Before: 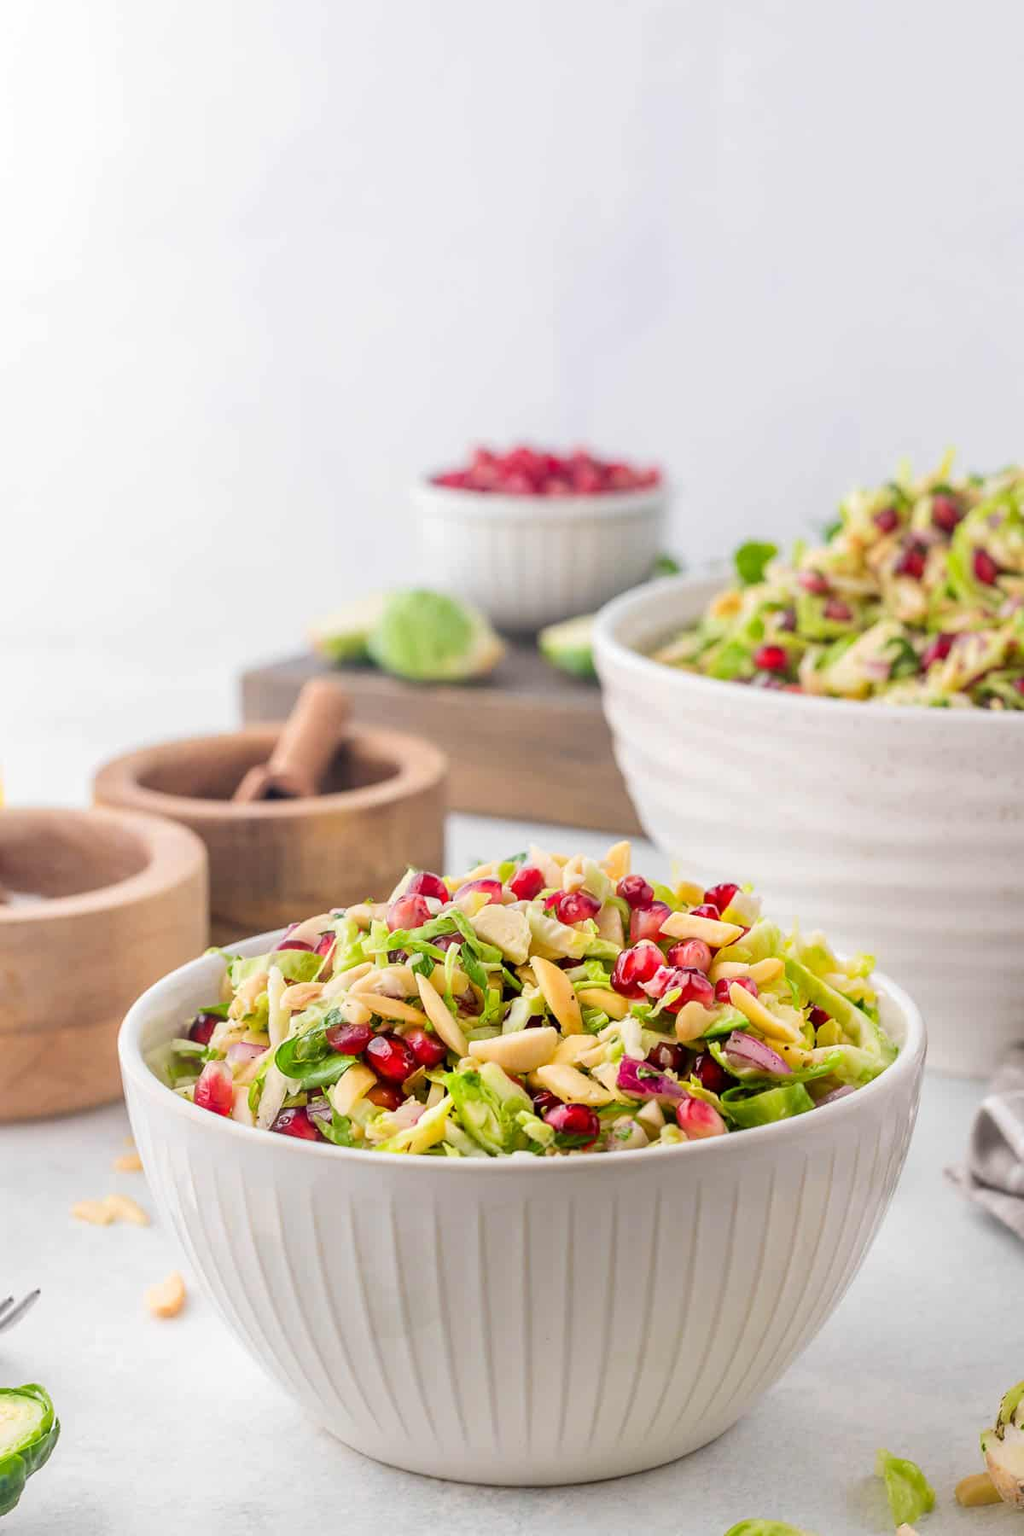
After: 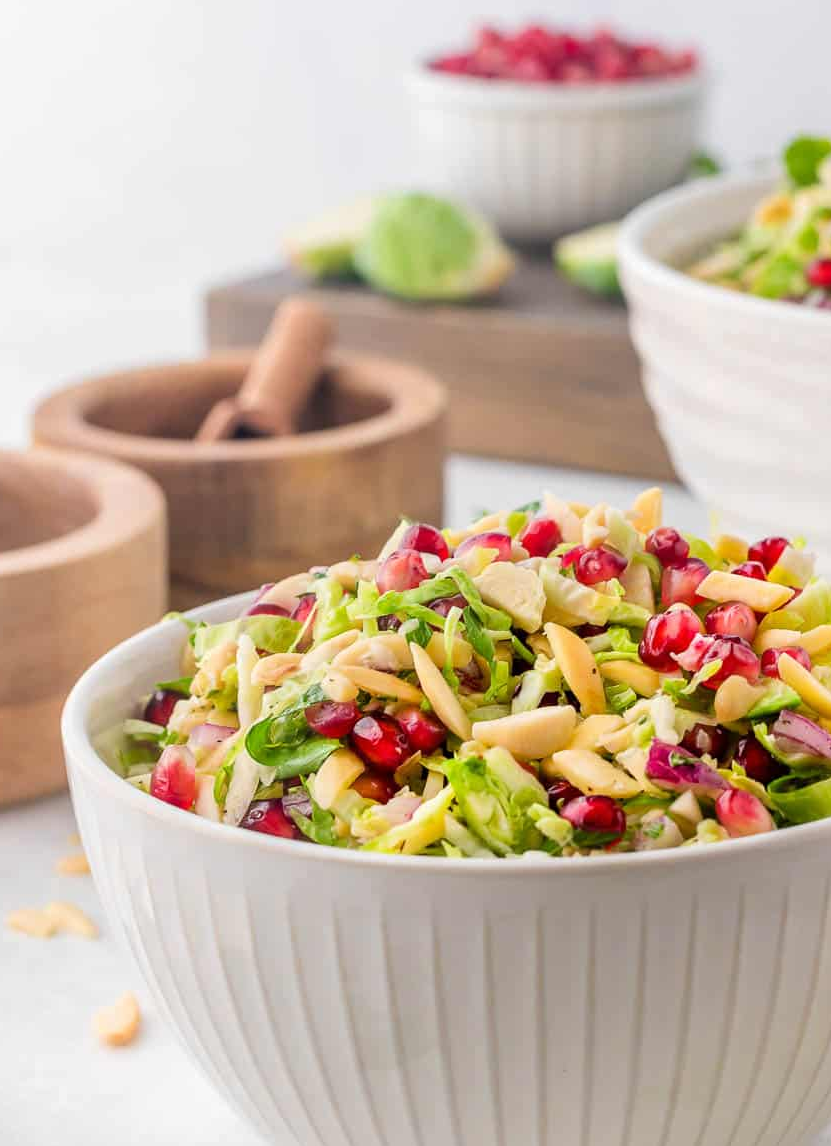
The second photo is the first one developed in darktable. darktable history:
exposure: compensate highlight preservation false
crop: left 6.488%, top 27.668%, right 24.183%, bottom 8.656%
